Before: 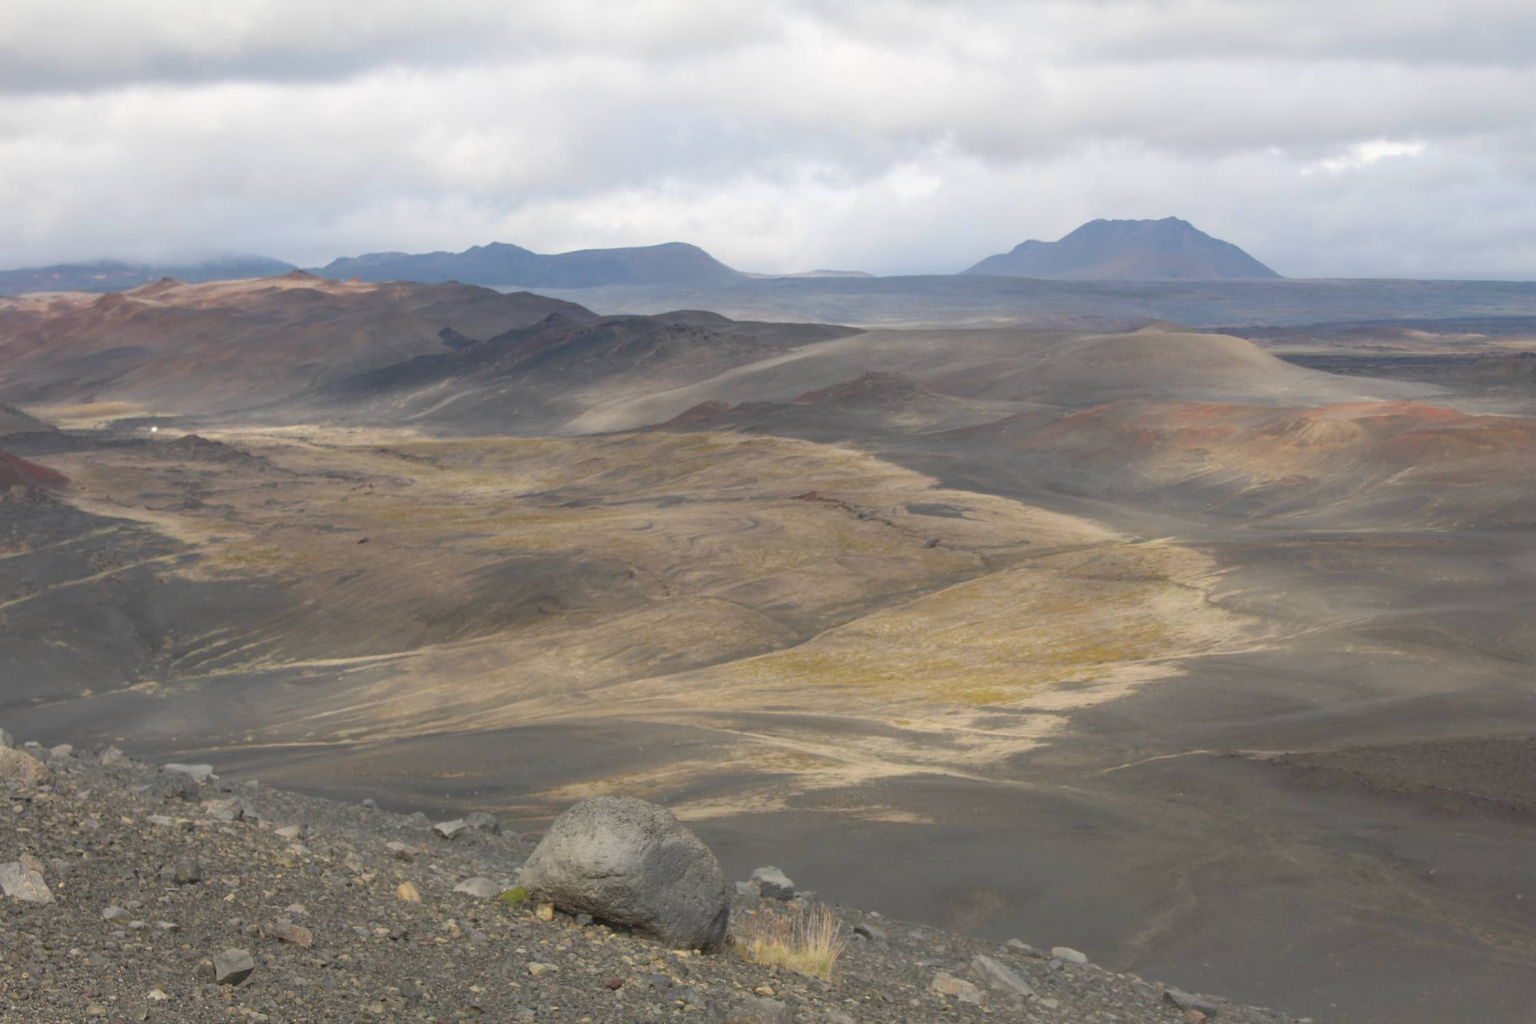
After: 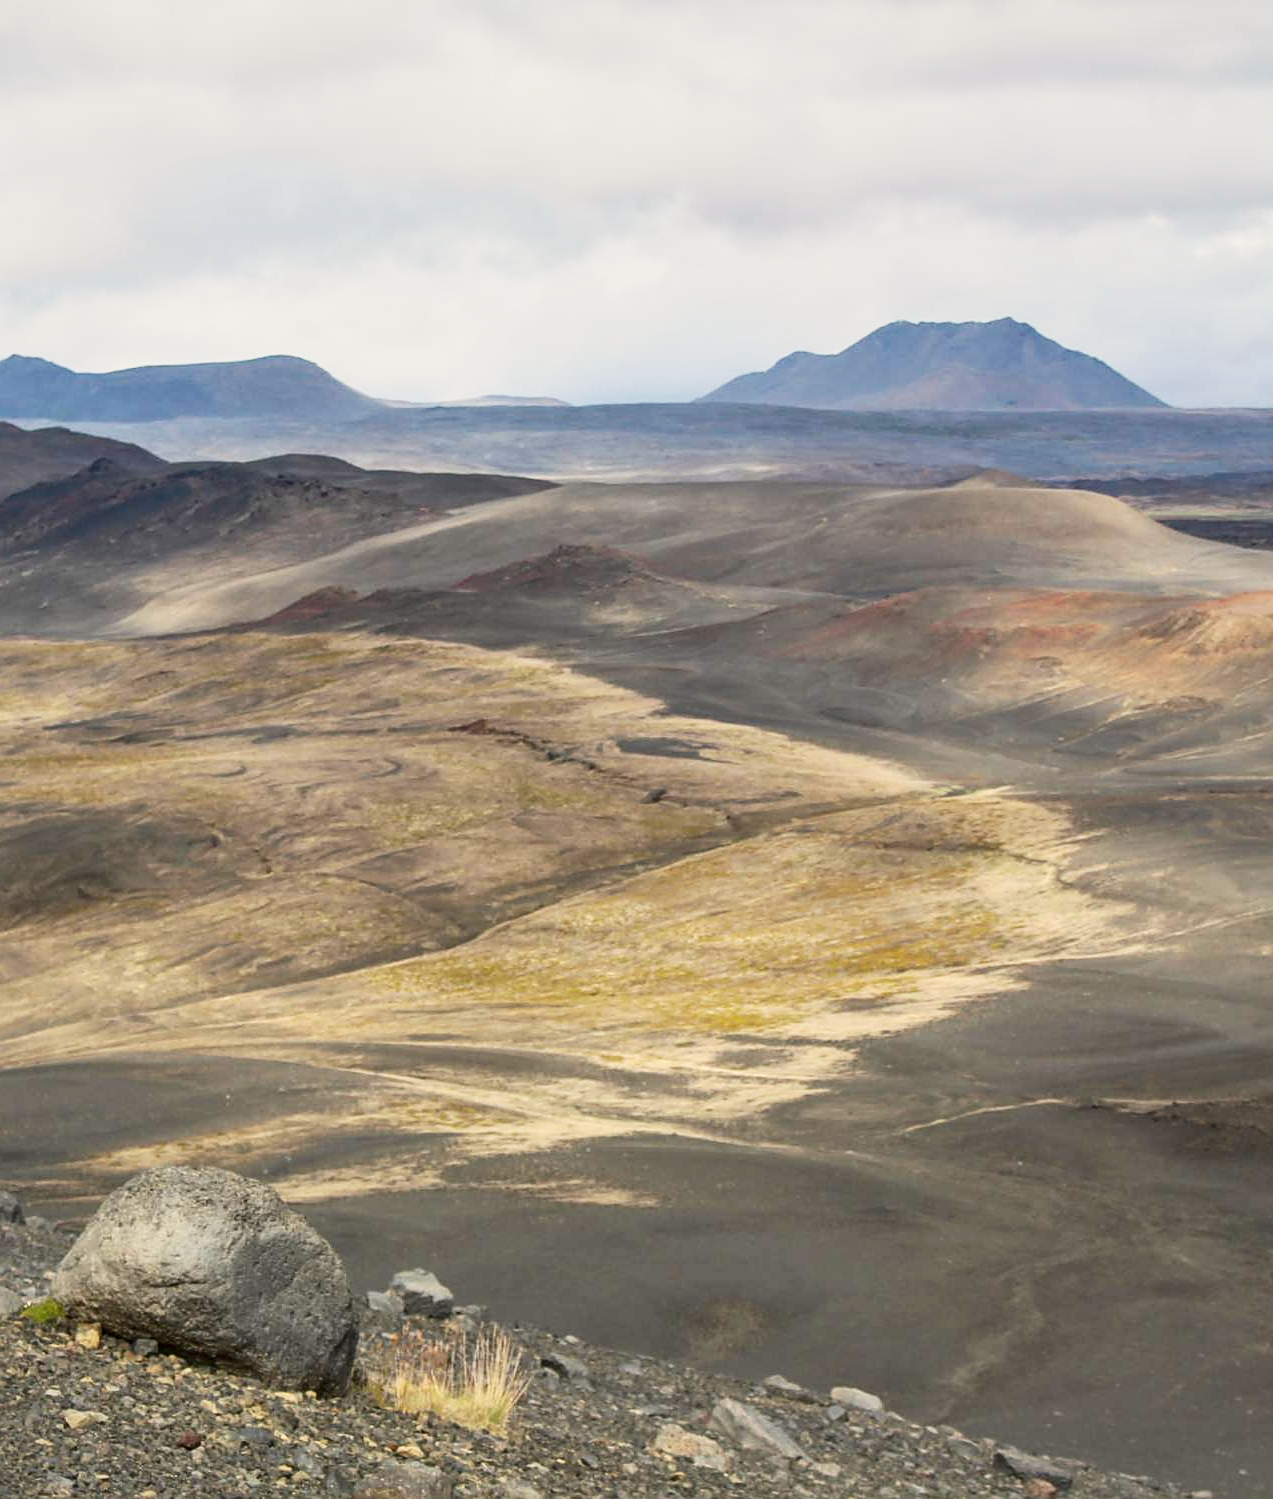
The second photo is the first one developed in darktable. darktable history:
crop: left 31.594%, top 0.024%, right 11.816%
sharpen: on, module defaults
local contrast: on, module defaults
color correction: highlights b* 2.9
base curve: curves: ch0 [(0, 0) (0.088, 0.125) (0.176, 0.251) (0.354, 0.501) (0.613, 0.749) (1, 0.877)], preserve colors none
contrast brightness saturation: contrast 0.194, brightness -0.102, saturation 0.215
shadows and highlights: shadows 24.96, highlights -48.22, soften with gaussian
